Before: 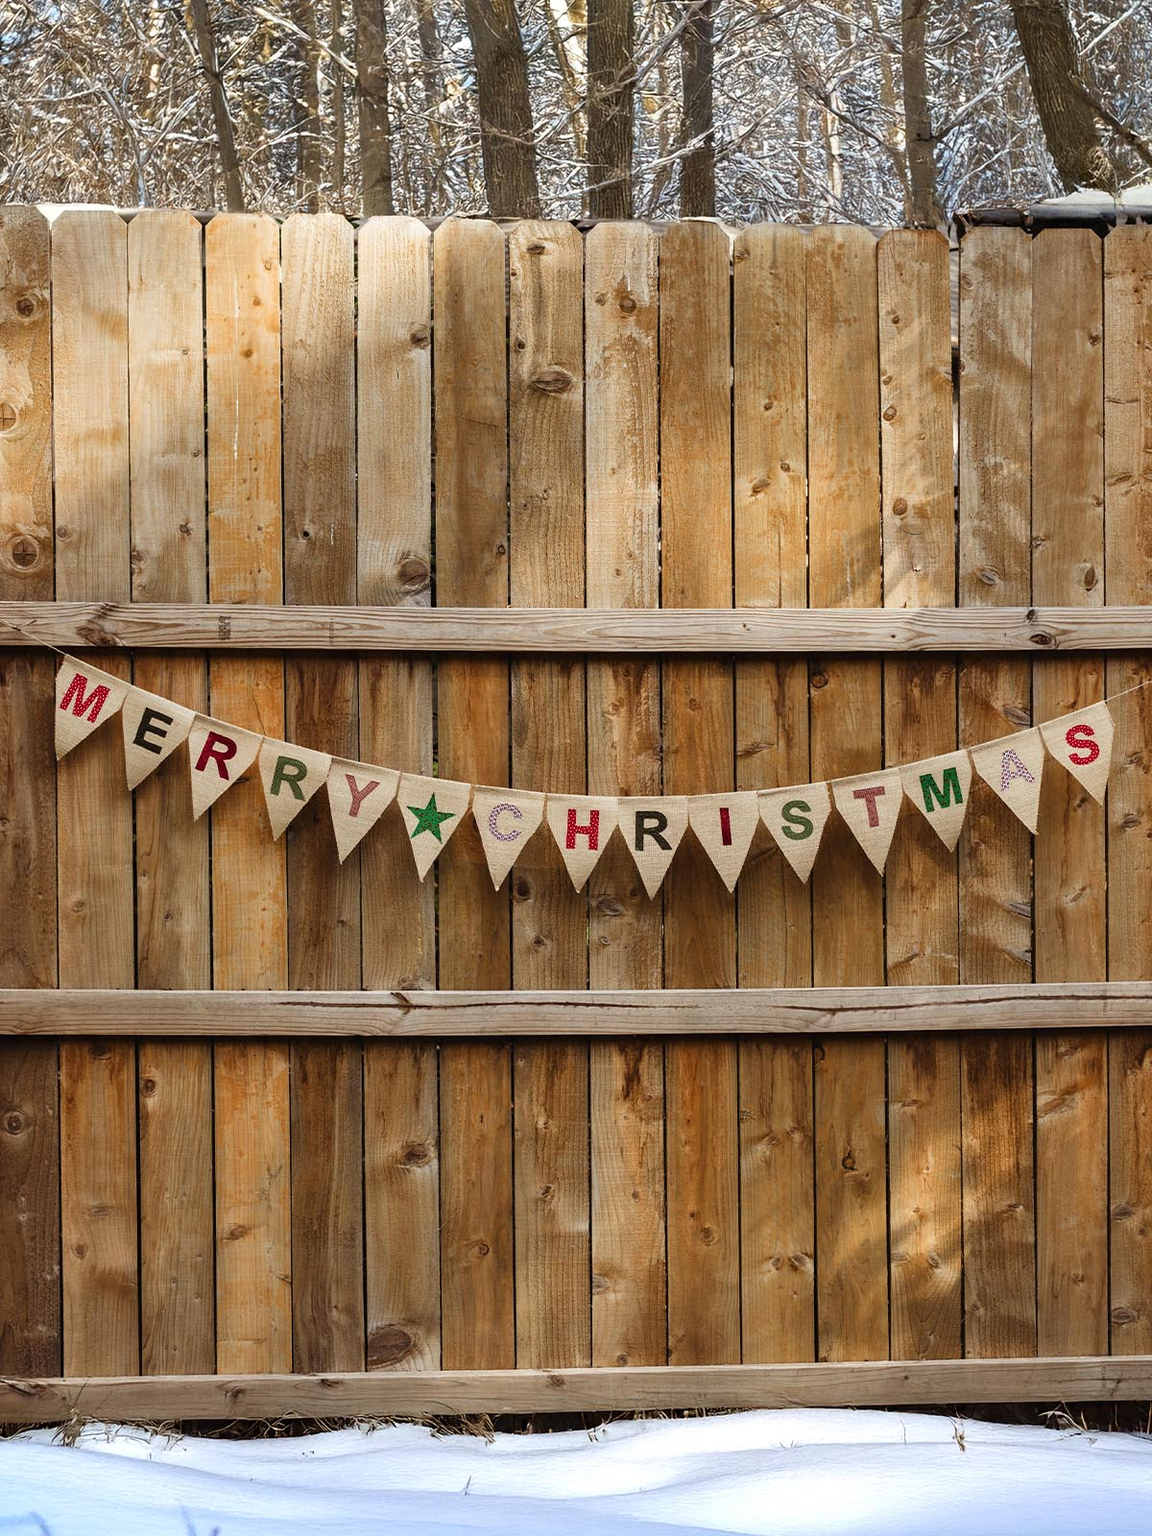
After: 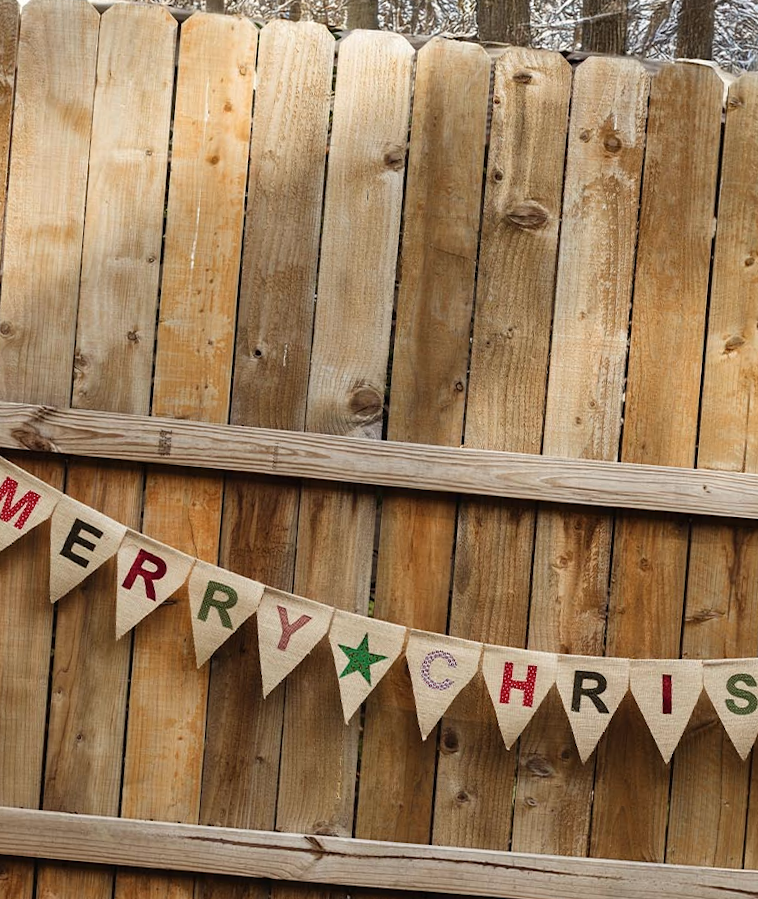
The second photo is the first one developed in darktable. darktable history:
crop and rotate: angle -4.99°, left 2.122%, top 6.945%, right 27.566%, bottom 30.519%
contrast brightness saturation: saturation -0.05
